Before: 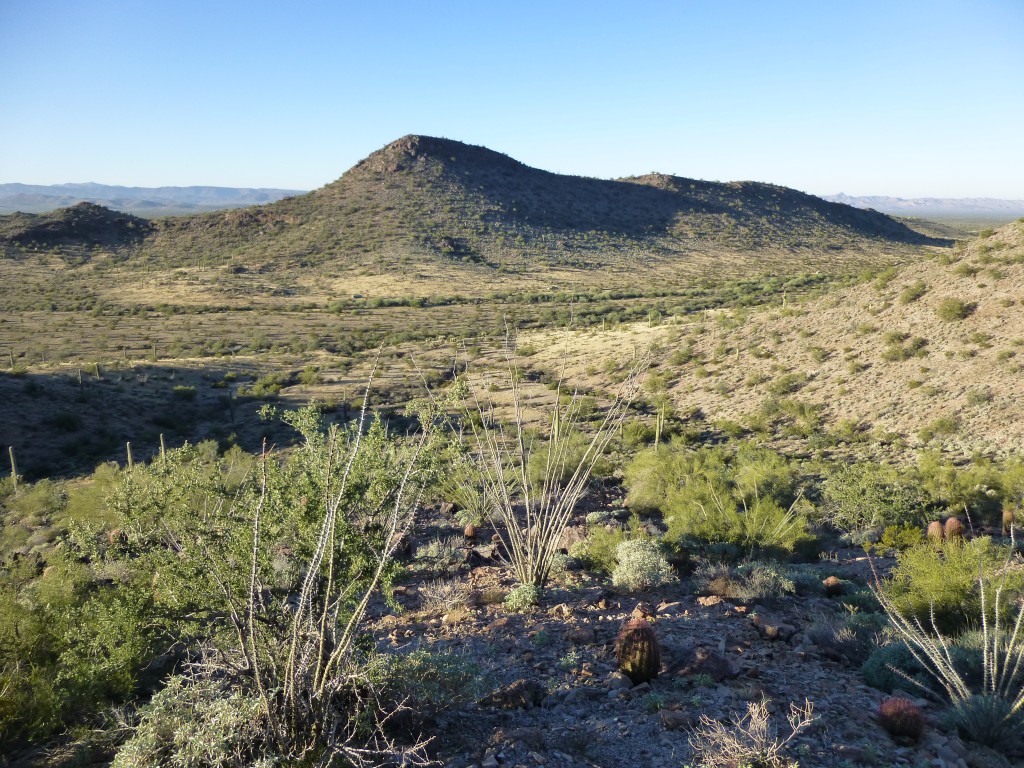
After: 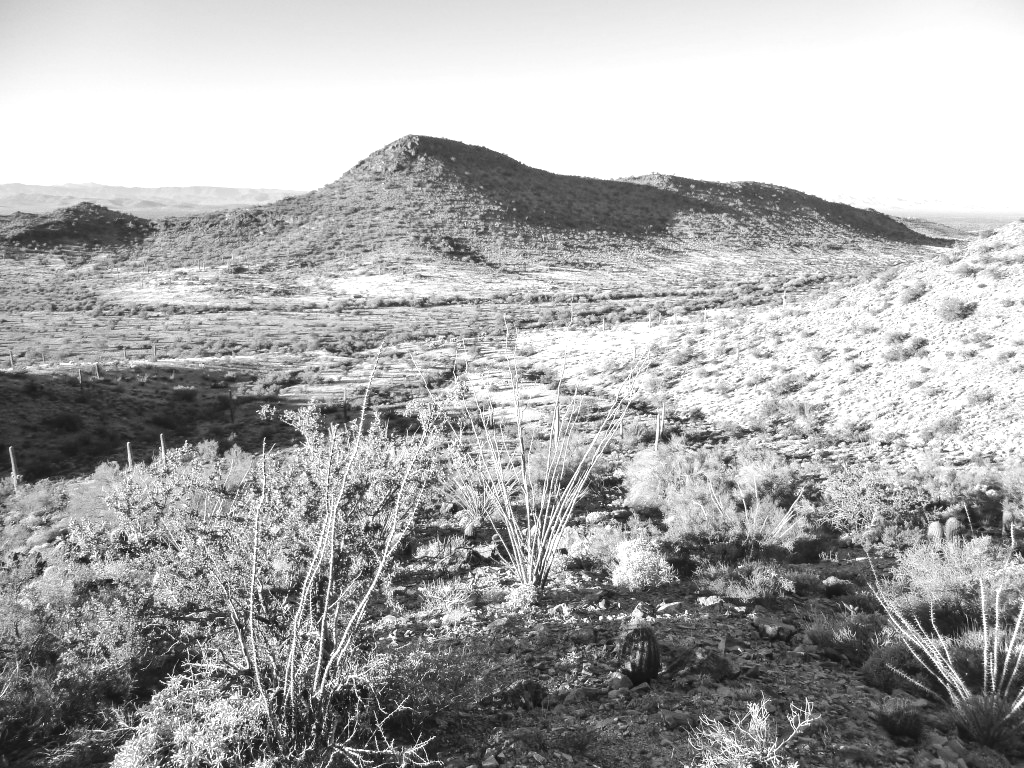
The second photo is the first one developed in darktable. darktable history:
white balance: red 0.988, blue 1.017
contrast brightness saturation: brightness 0.18, saturation -0.5
local contrast: detail 110%
tone equalizer: -8 EV -1.08 EV, -7 EV -1.01 EV, -6 EV -0.867 EV, -5 EV -0.578 EV, -3 EV 0.578 EV, -2 EV 0.867 EV, -1 EV 1.01 EV, +0 EV 1.08 EV, edges refinement/feathering 500, mask exposure compensation -1.57 EV, preserve details no
exposure: exposure 0.367 EV, compensate highlight preservation false
monochrome: a 26.22, b 42.67, size 0.8
